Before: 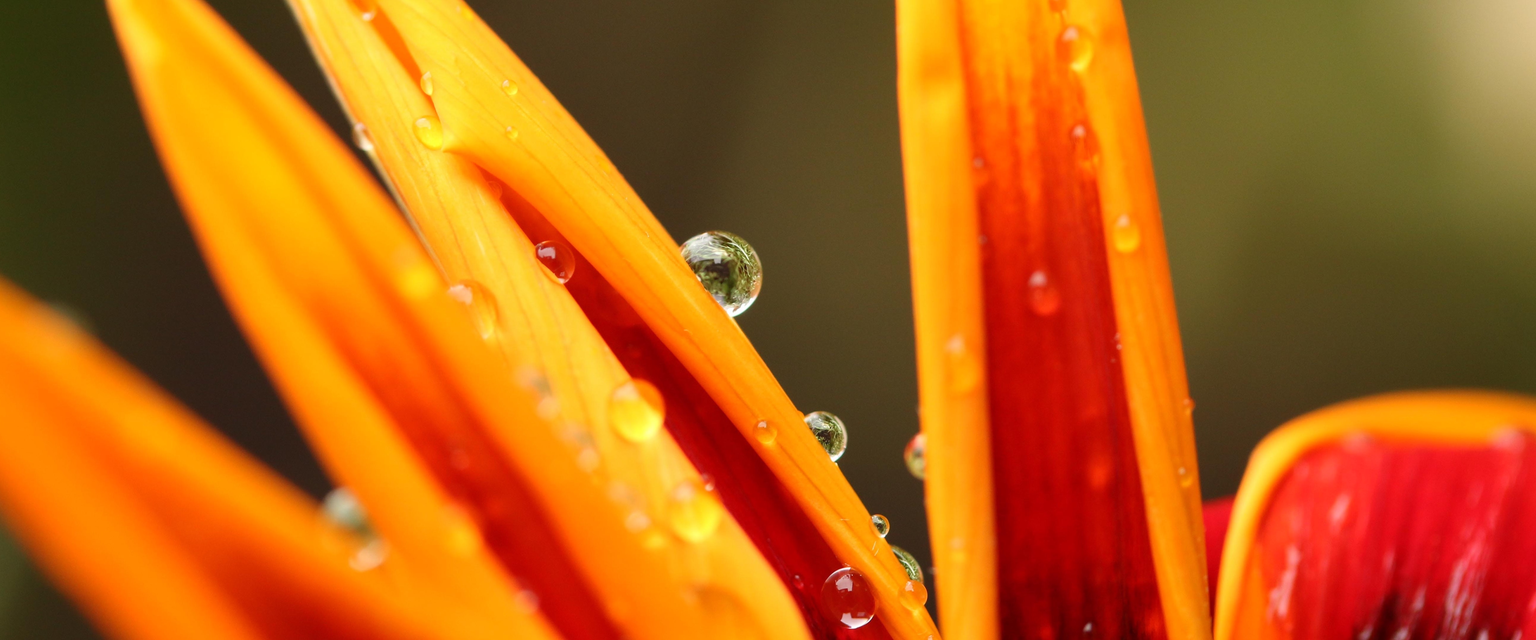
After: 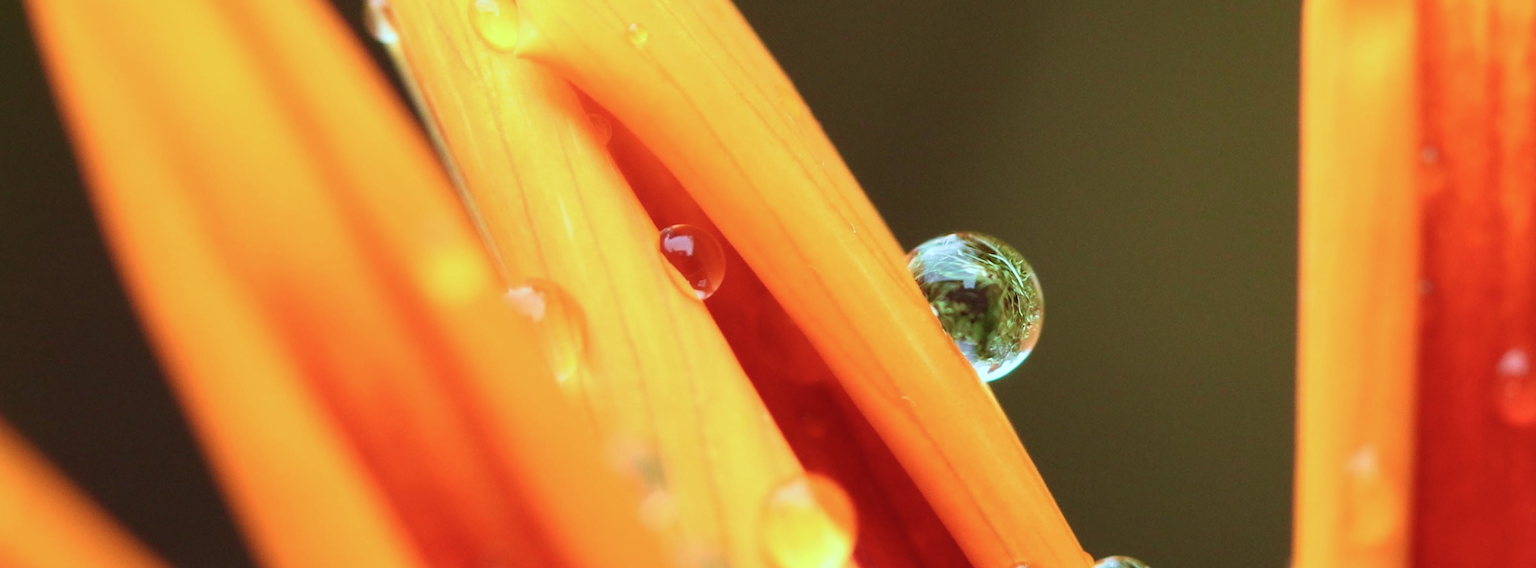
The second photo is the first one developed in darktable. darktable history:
crop and rotate: angle -4.99°, left 2.122%, top 6.945%, right 27.566%, bottom 30.519%
velvia: strength 39.63%
color correction: highlights a* -10.69, highlights b* -19.19
